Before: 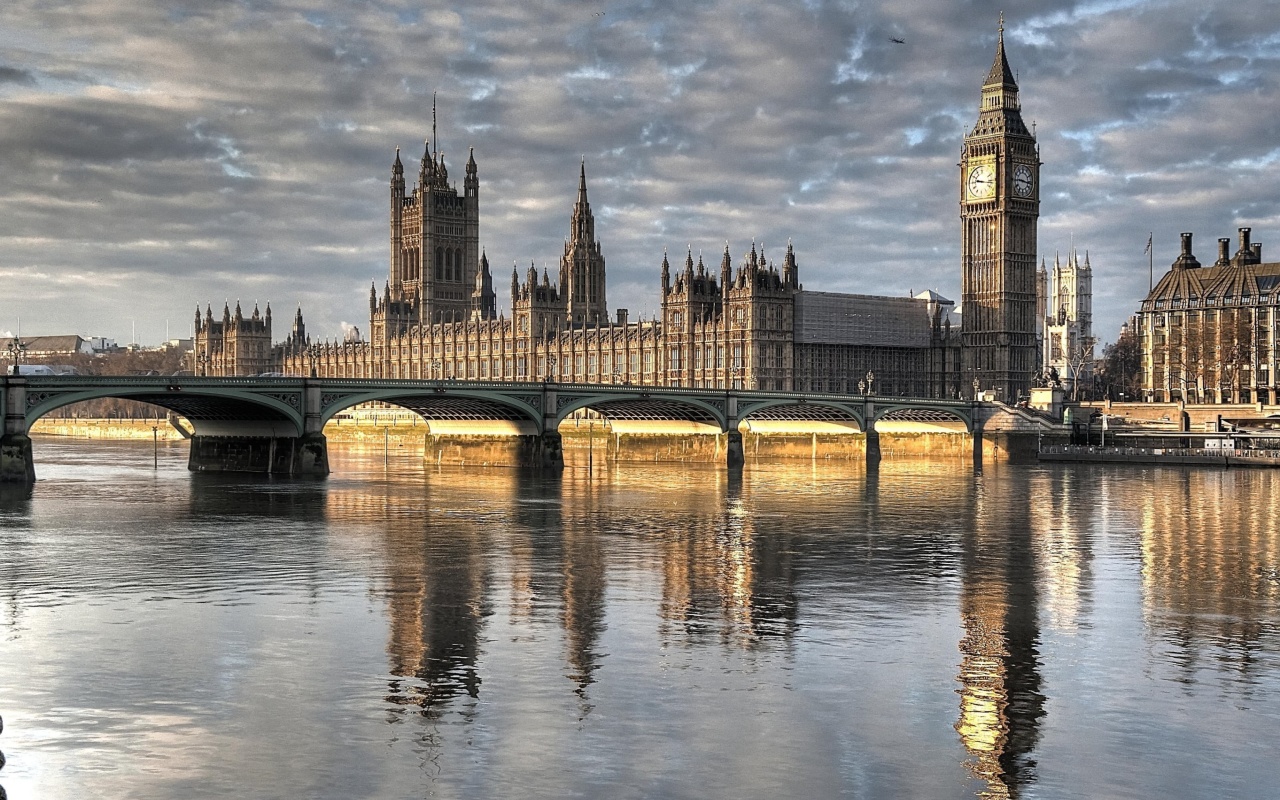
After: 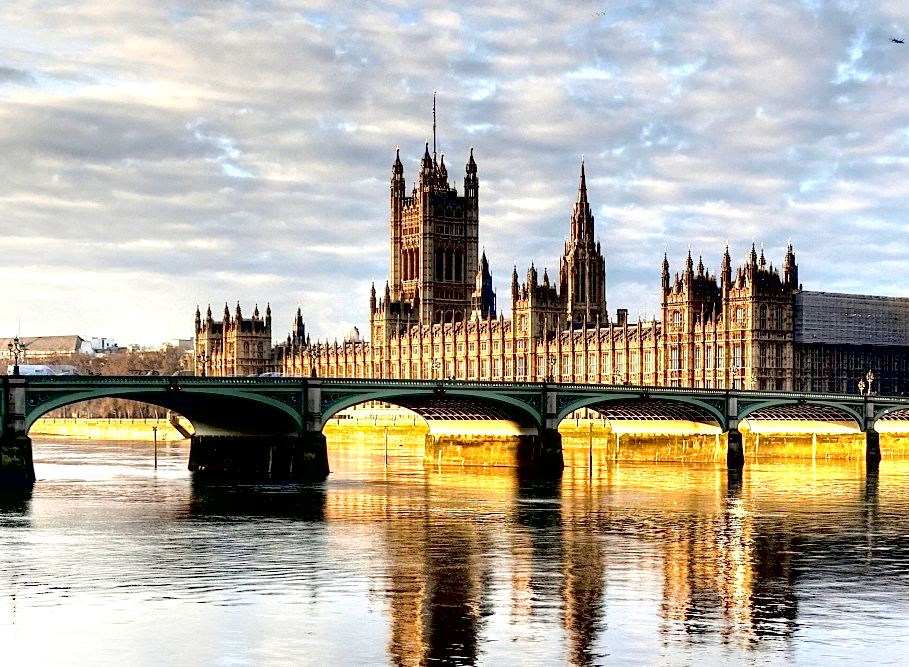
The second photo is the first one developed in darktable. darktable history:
exposure: black level correction 0.037, exposure 0.906 EV, compensate exposure bias true, compensate highlight preservation false
crop: right 28.922%, bottom 16.514%
contrast brightness saturation: contrast 0.09, saturation 0.284
shadows and highlights: shadows -40.25, highlights 64.33, highlights color adjustment 0.423%, soften with gaussian
